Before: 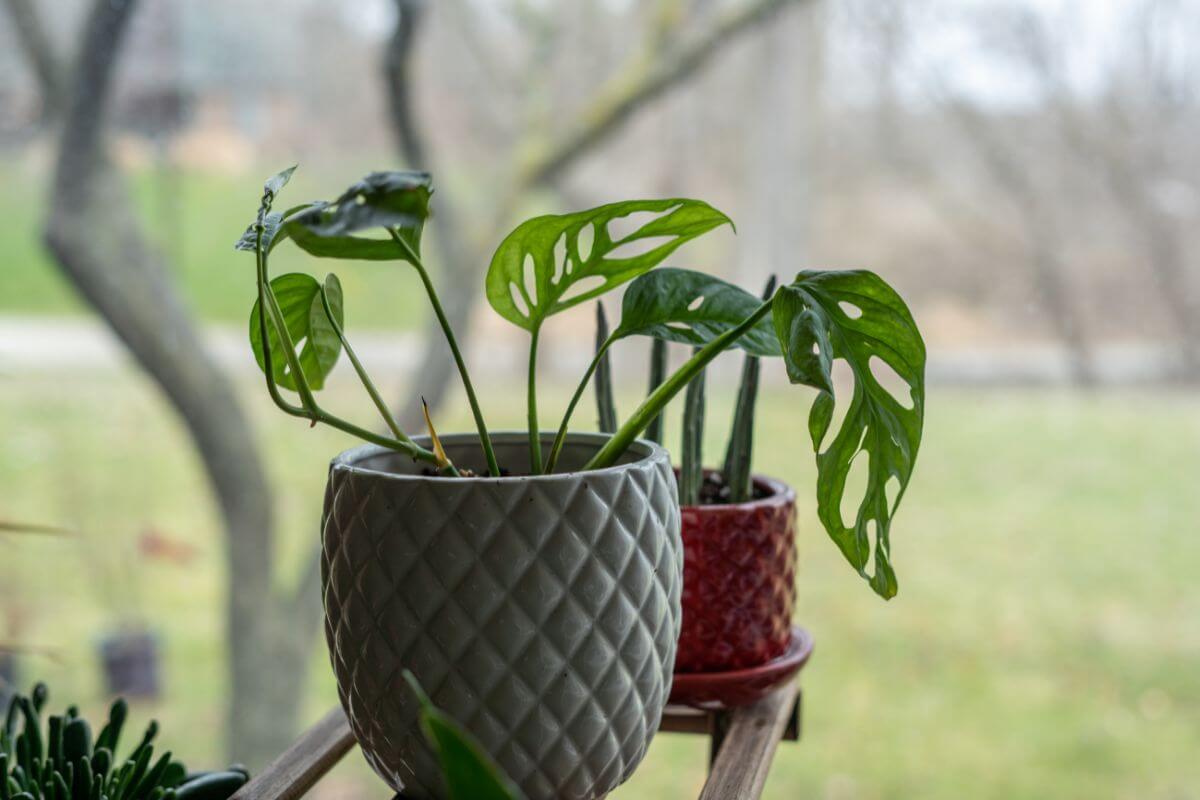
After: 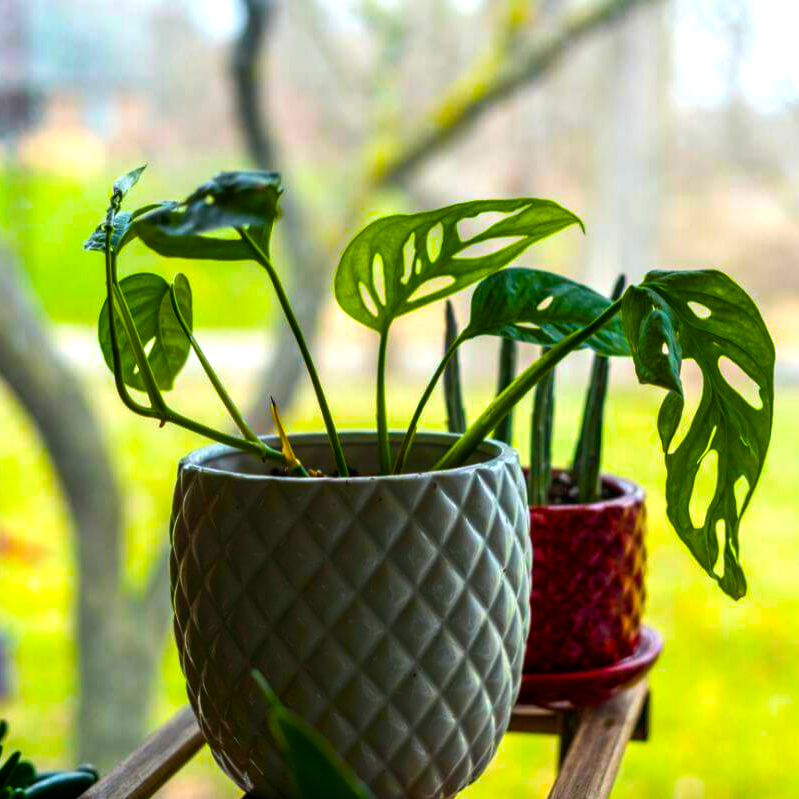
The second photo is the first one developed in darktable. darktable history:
crop and rotate: left 12.648%, right 20.685%
color balance rgb: linear chroma grading › shadows -40%, linear chroma grading › highlights 40%, linear chroma grading › global chroma 45%, linear chroma grading › mid-tones -30%, perceptual saturation grading › global saturation 55%, perceptual saturation grading › highlights -50%, perceptual saturation grading › mid-tones 40%, perceptual saturation grading › shadows 30%, perceptual brilliance grading › global brilliance 20%, perceptual brilliance grading › shadows -40%, global vibrance 35%
